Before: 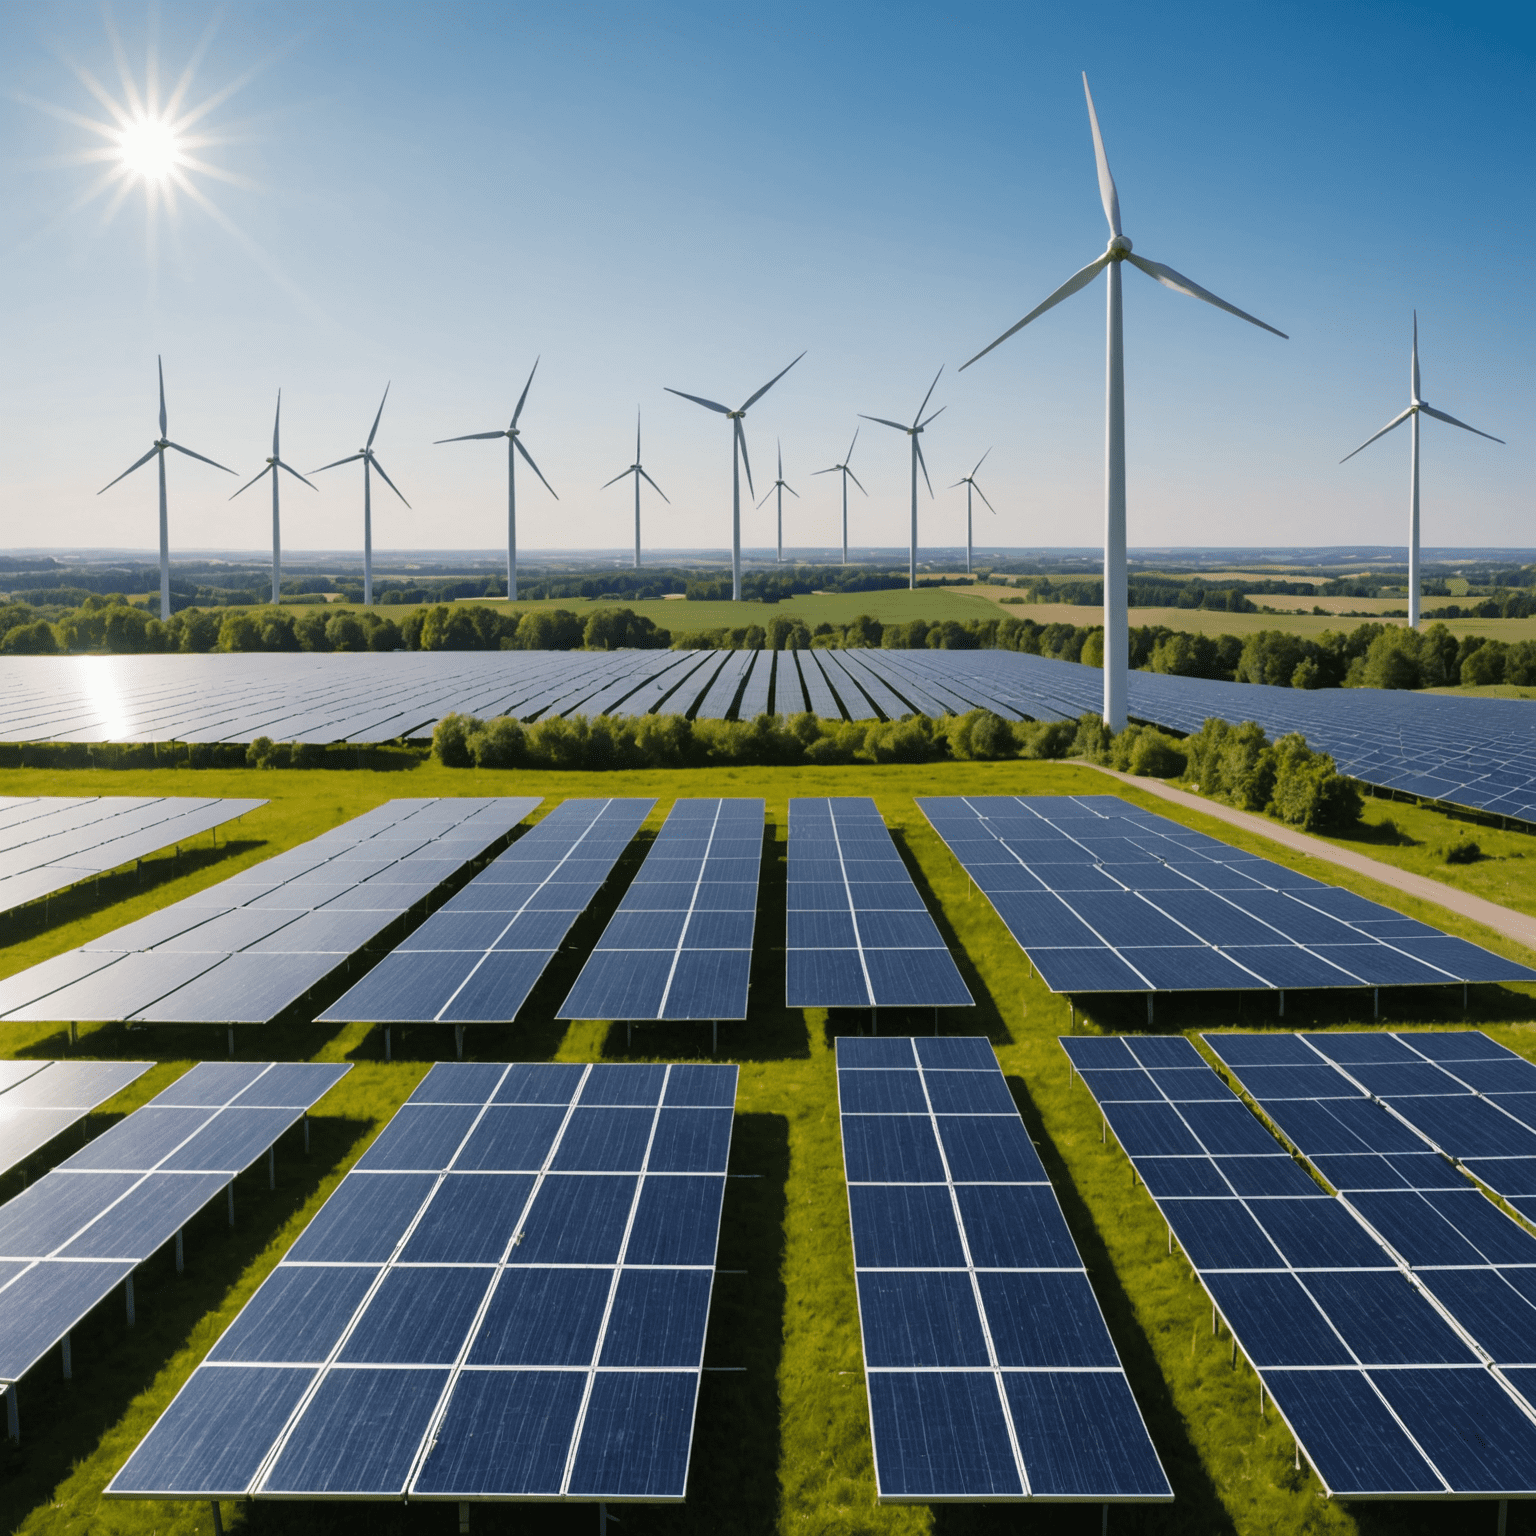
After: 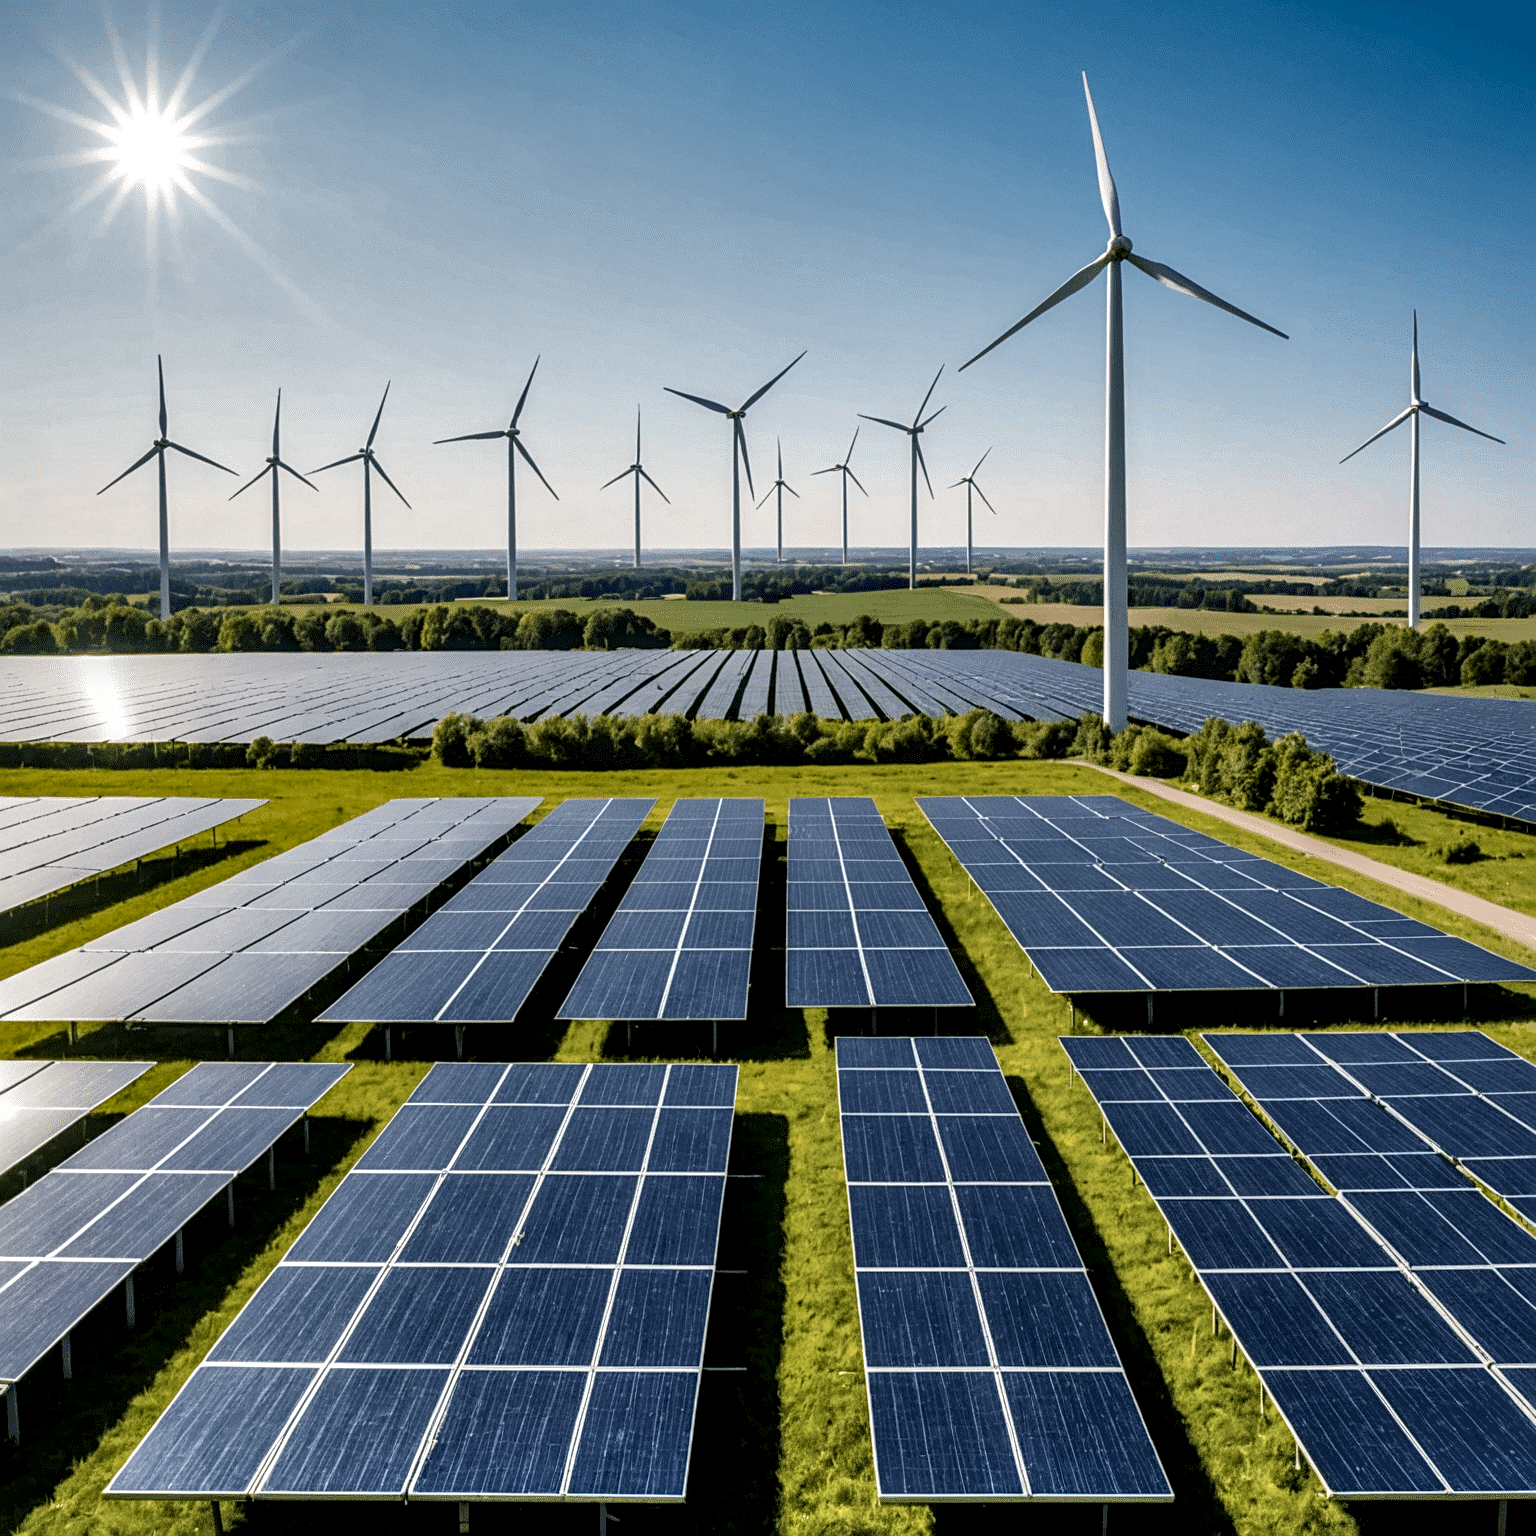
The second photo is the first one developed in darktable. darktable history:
sharpen: radius 2.529, amount 0.323
local contrast: highlights 12%, shadows 38%, detail 183%, midtone range 0.471
shadows and highlights: shadows color adjustment 97.66%, soften with gaussian
exposure: exposure -0.048 EV
